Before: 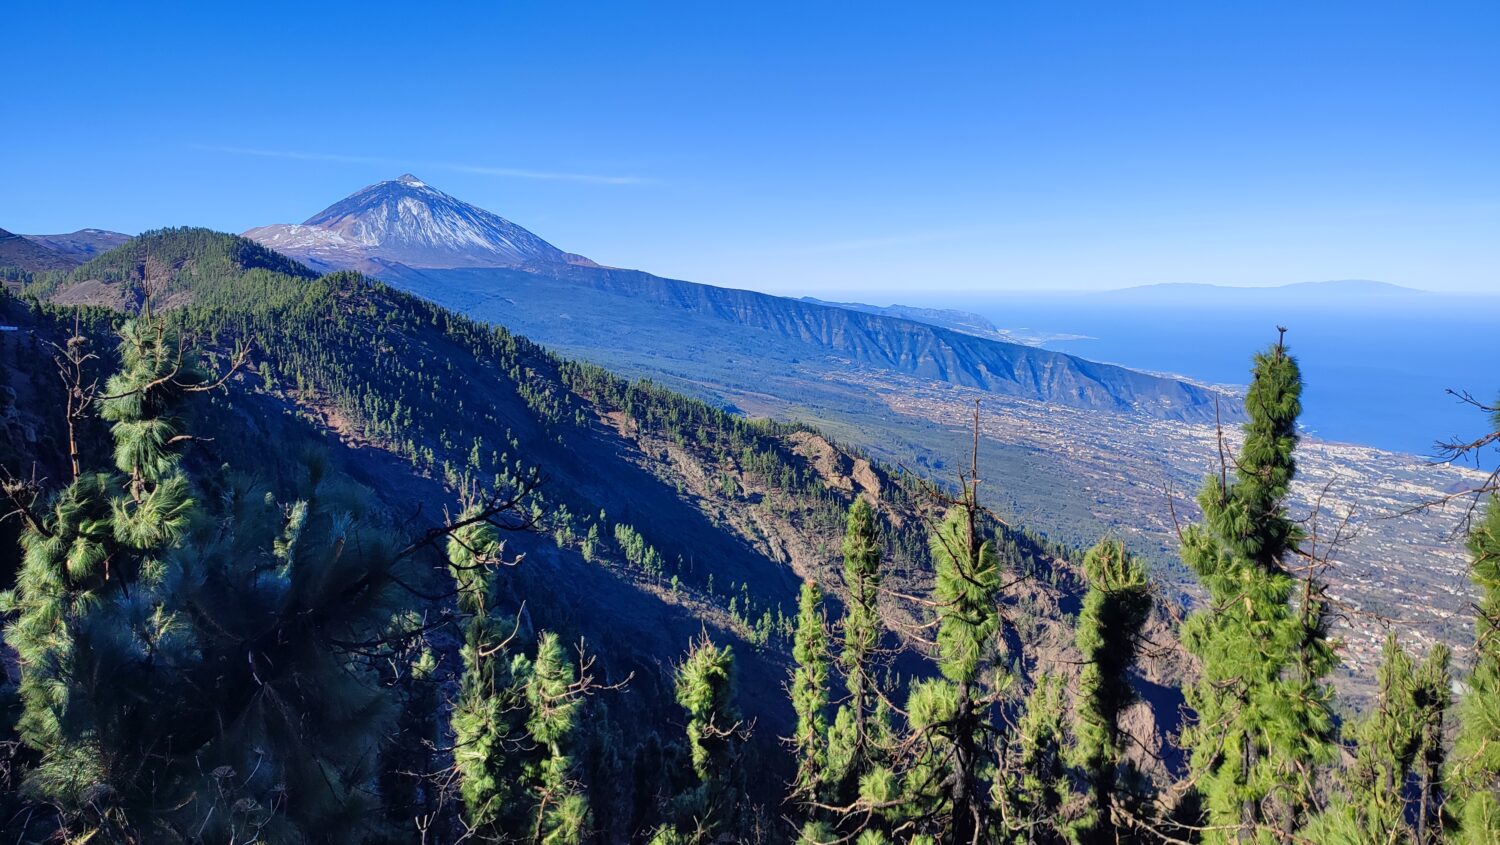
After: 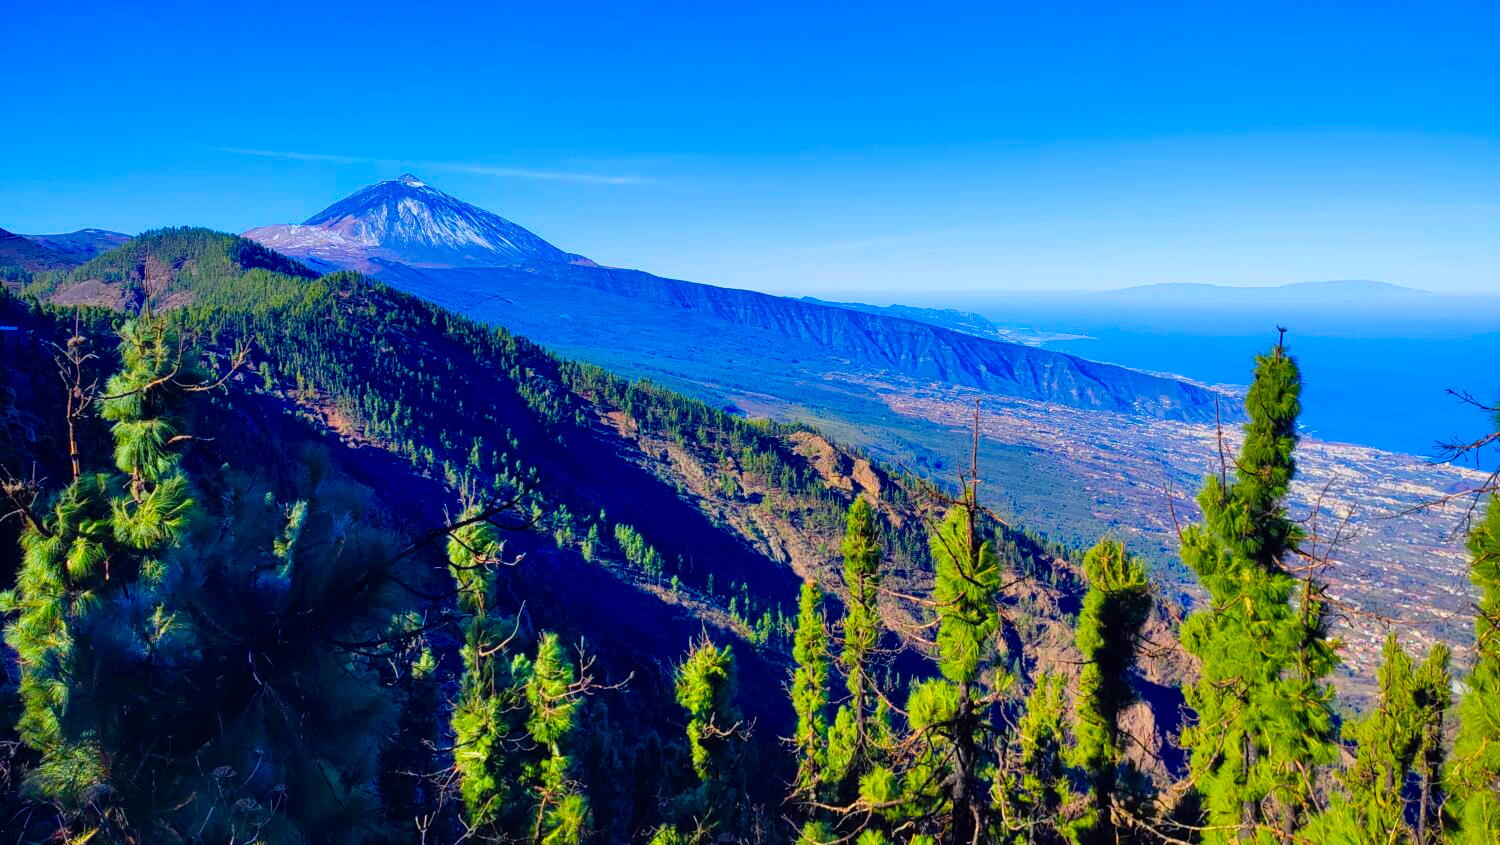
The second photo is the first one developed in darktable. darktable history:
velvia: strength 32%, mid-tones bias 0.2
color balance rgb: linear chroma grading › global chroma 15%, perceptual saturation grading › global saturation 30%
